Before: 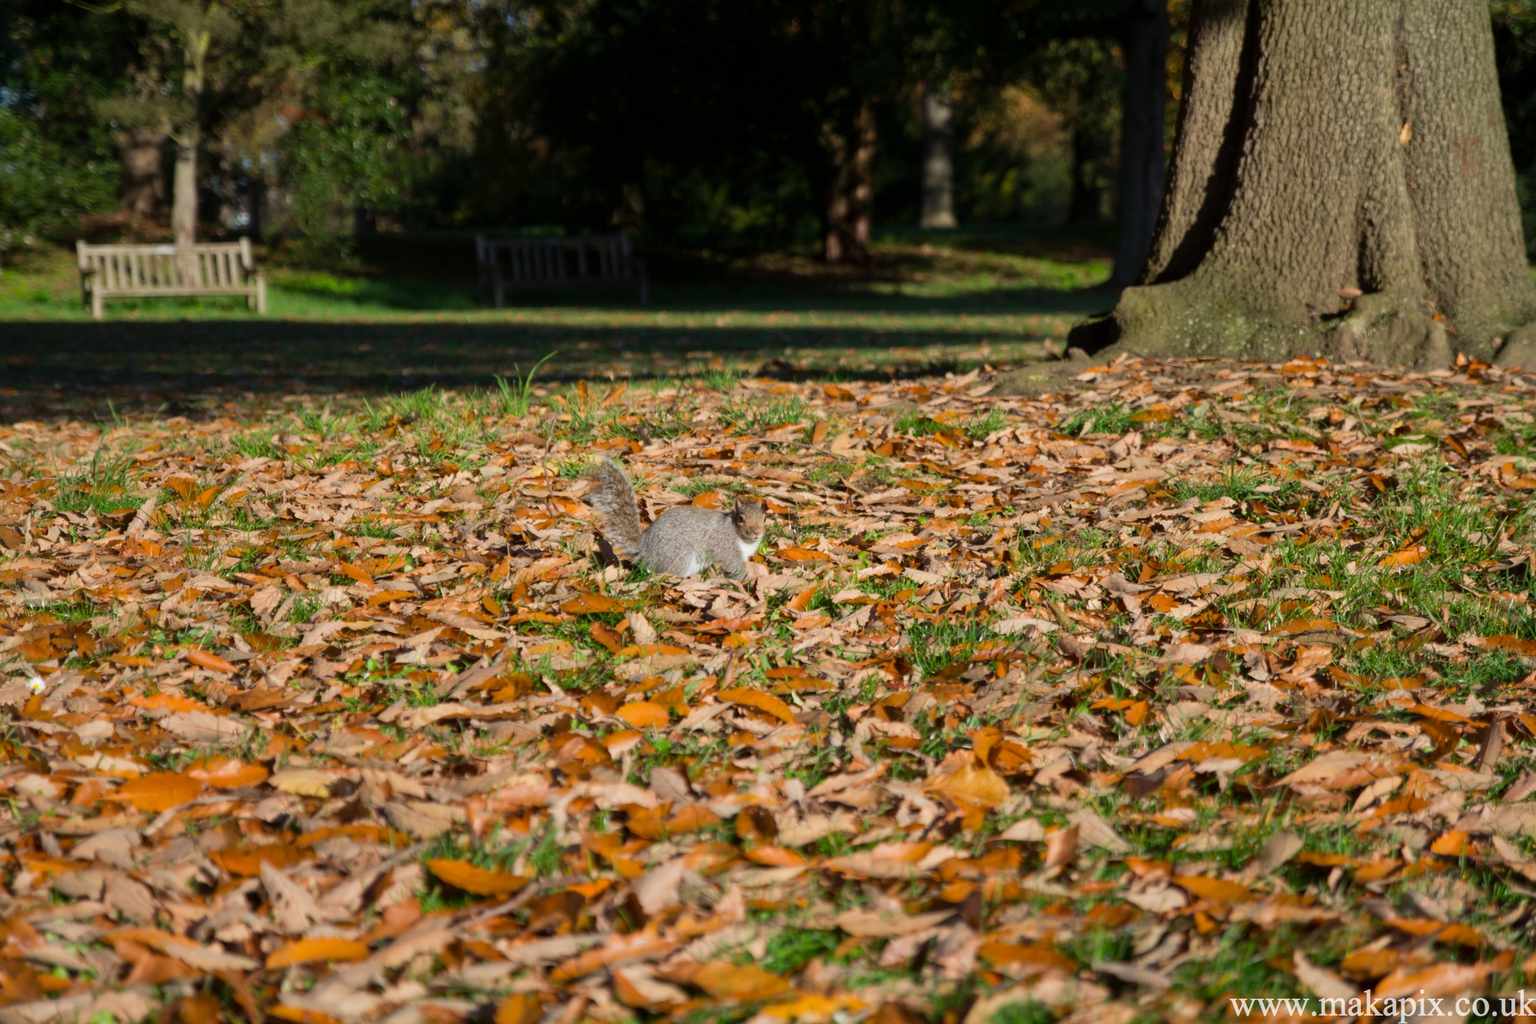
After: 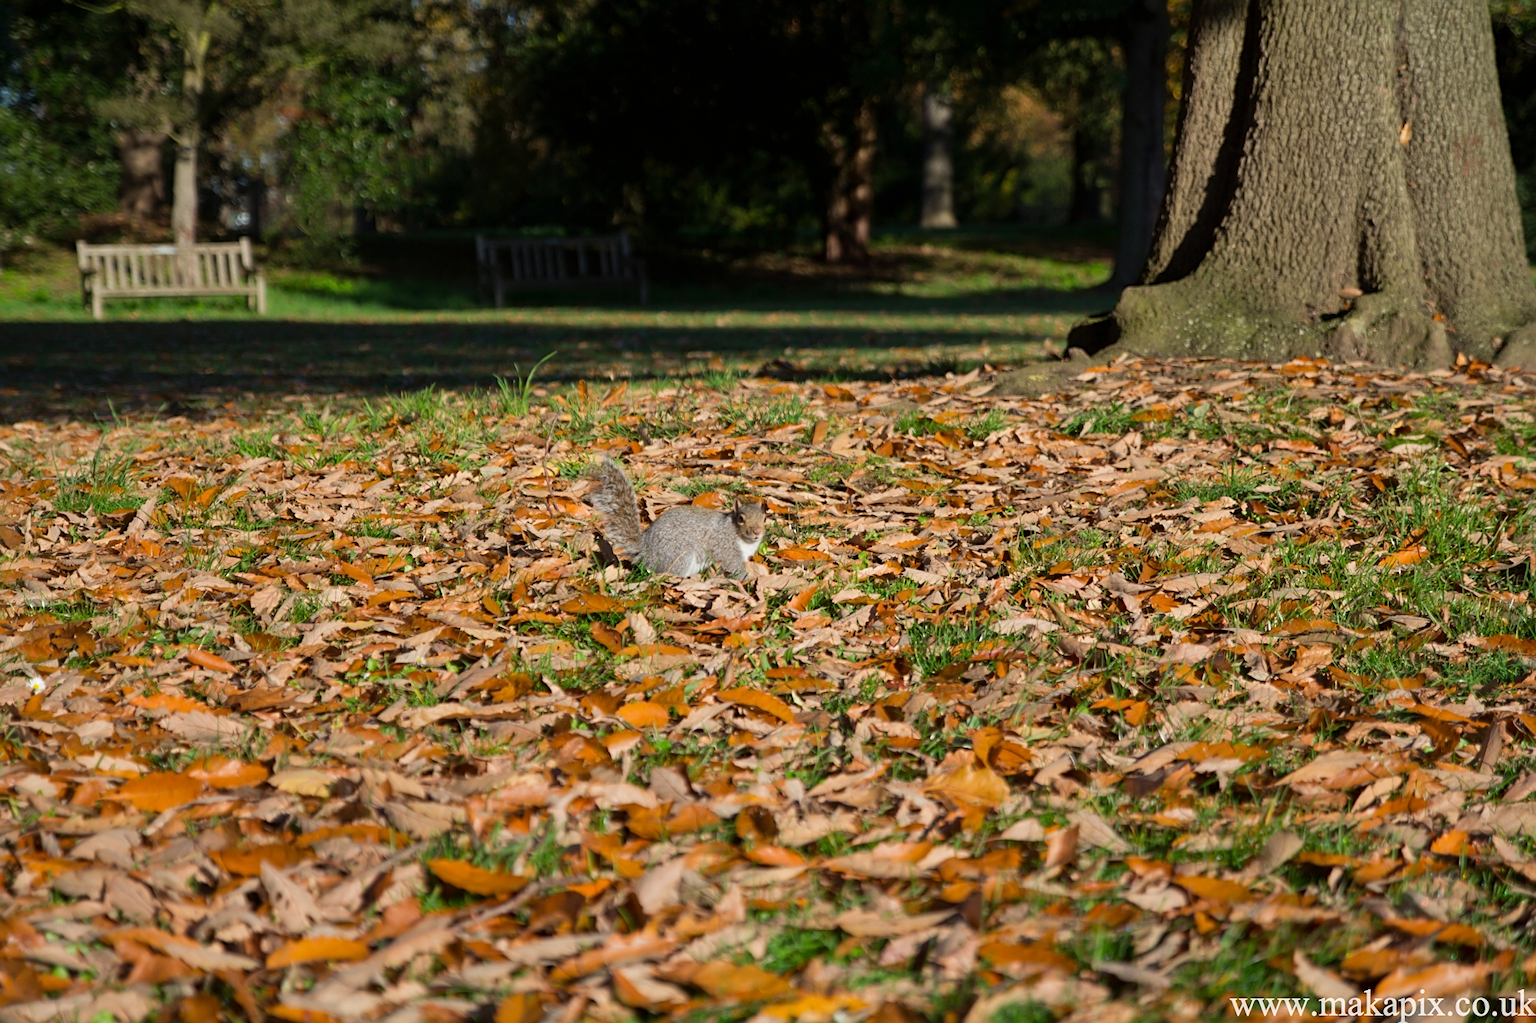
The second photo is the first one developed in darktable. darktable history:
sharpen: radius 2.529, amount 0.323
shadows and highlights: shadows 4.1, highlights -17.6, soften with gaussian
